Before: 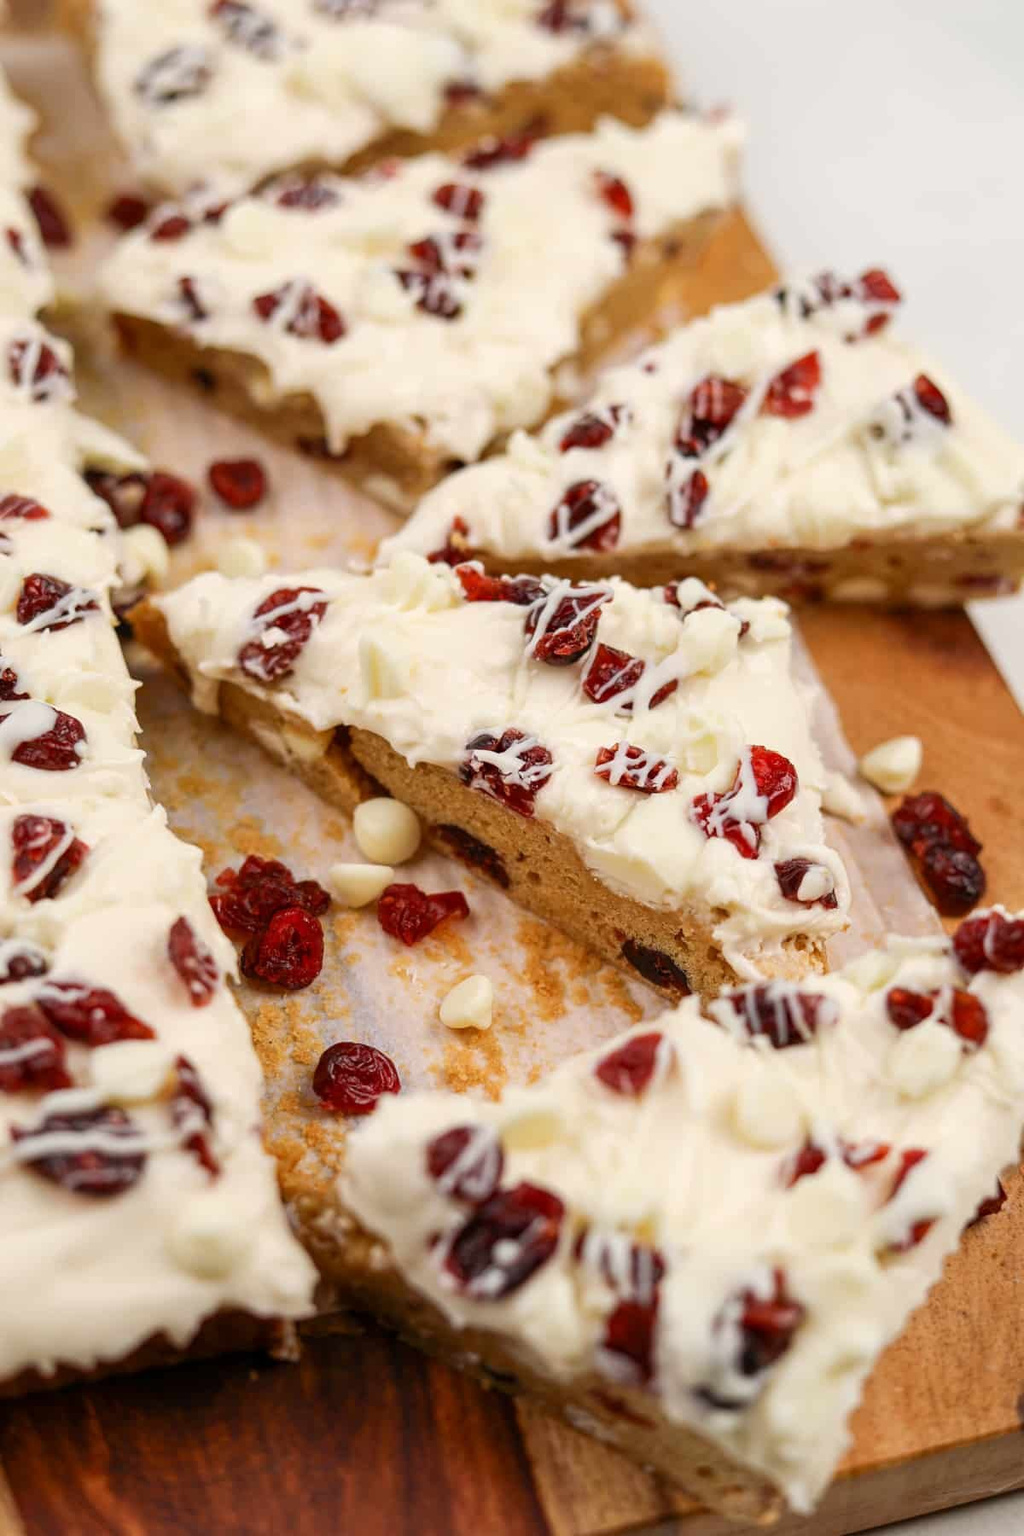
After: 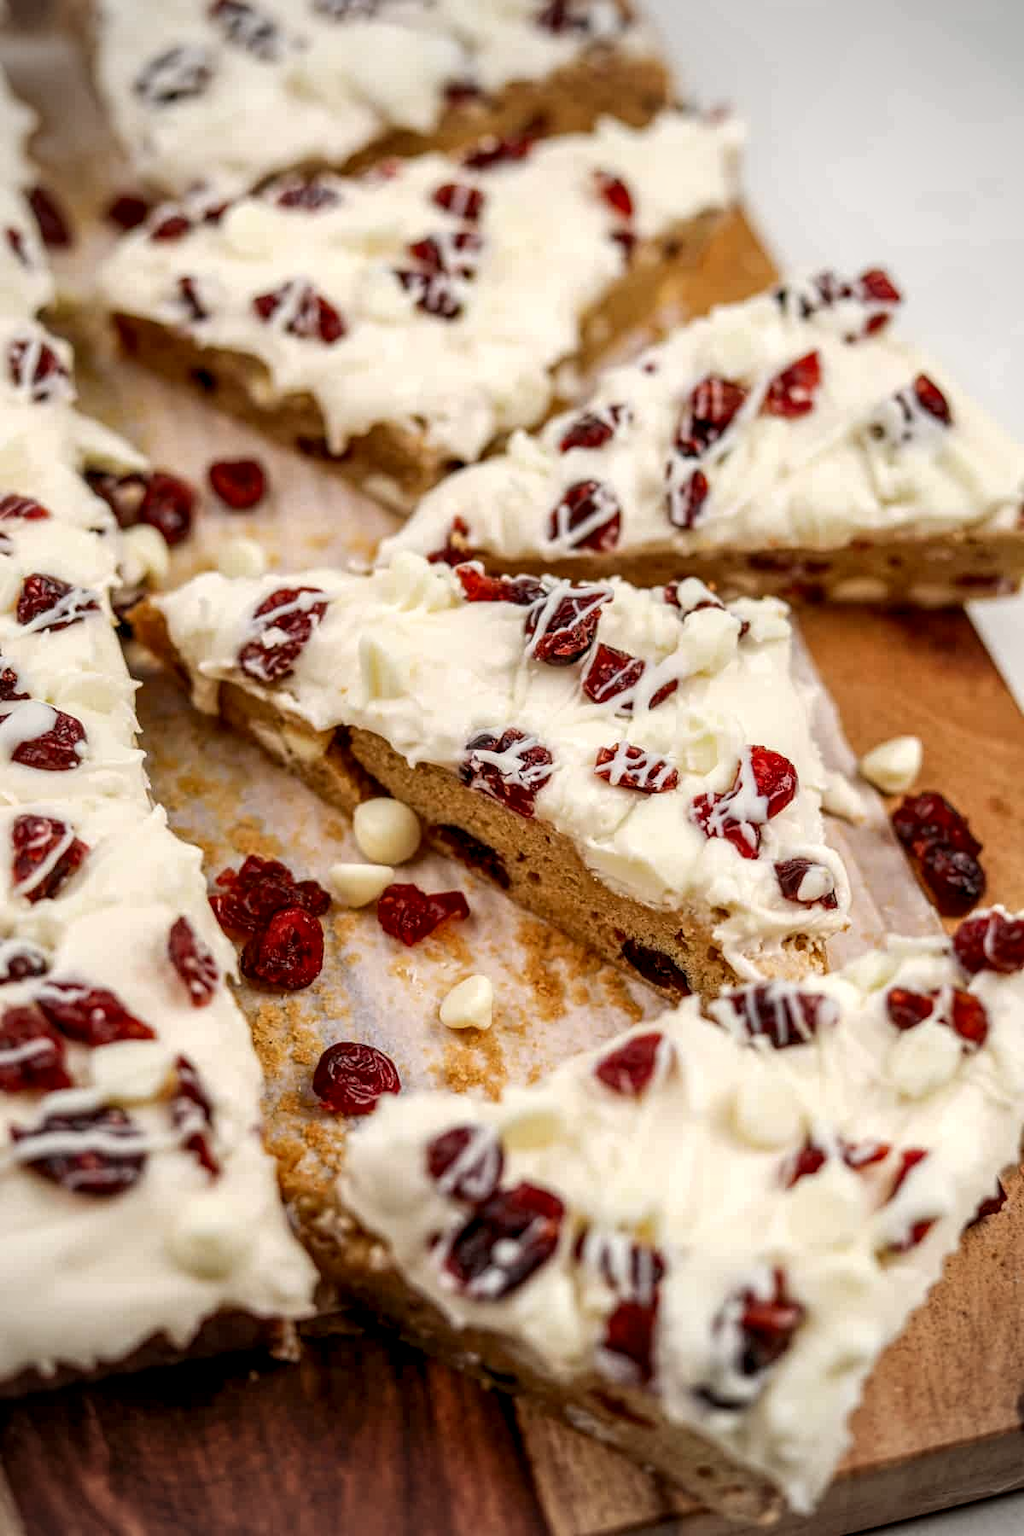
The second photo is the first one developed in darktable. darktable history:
vignetting: fall-off start 79.88%
local contrast: highlights 25%, detail 150%
